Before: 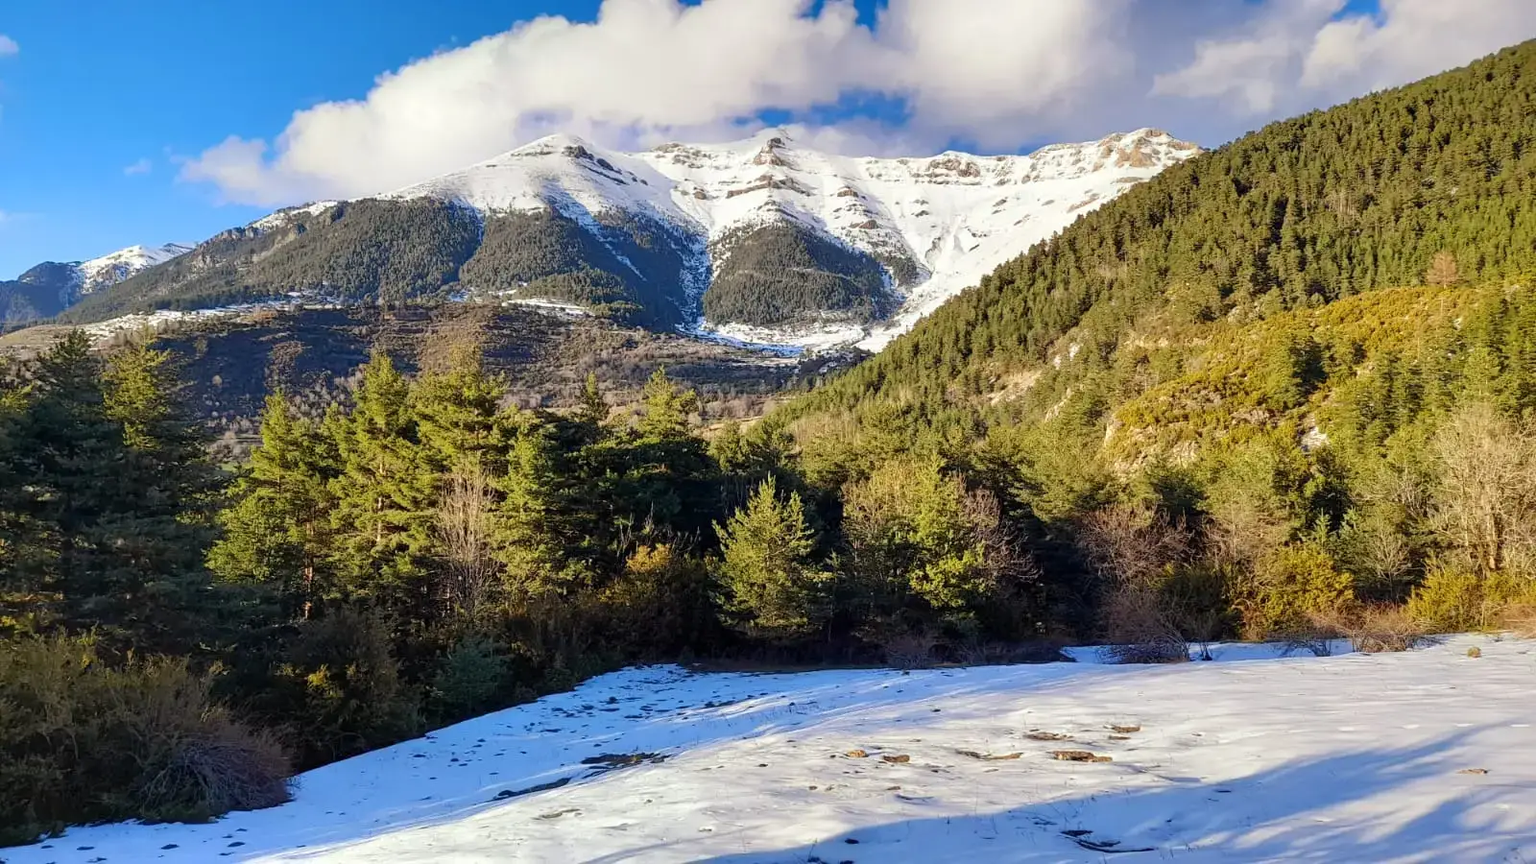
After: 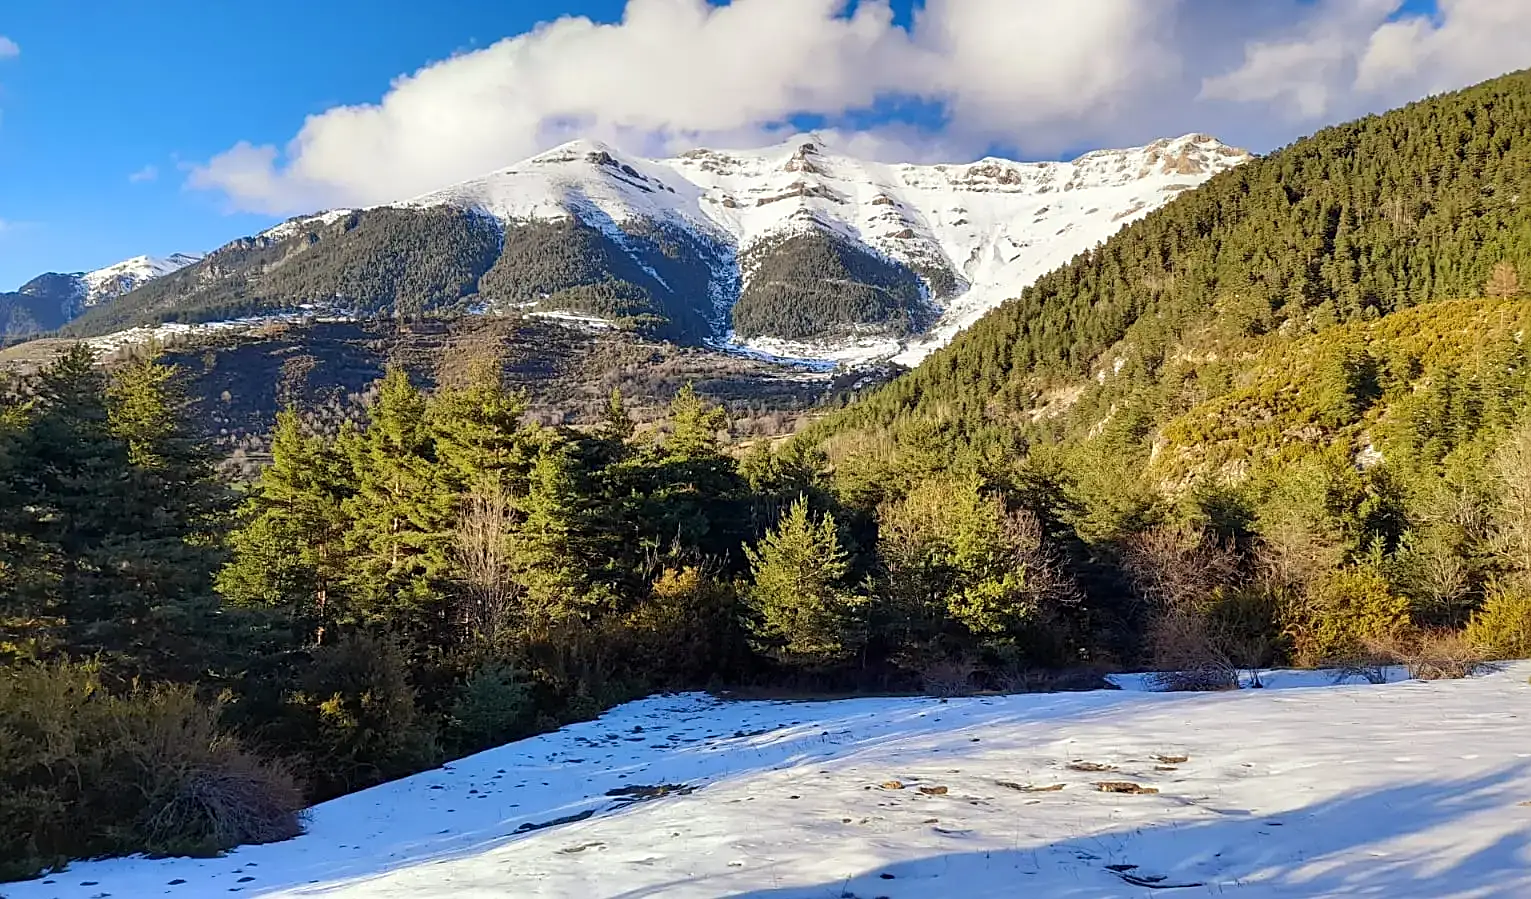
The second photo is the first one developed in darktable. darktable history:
sharpen: on, module defaults
crop: right 4.309%, bottom 0.035%
